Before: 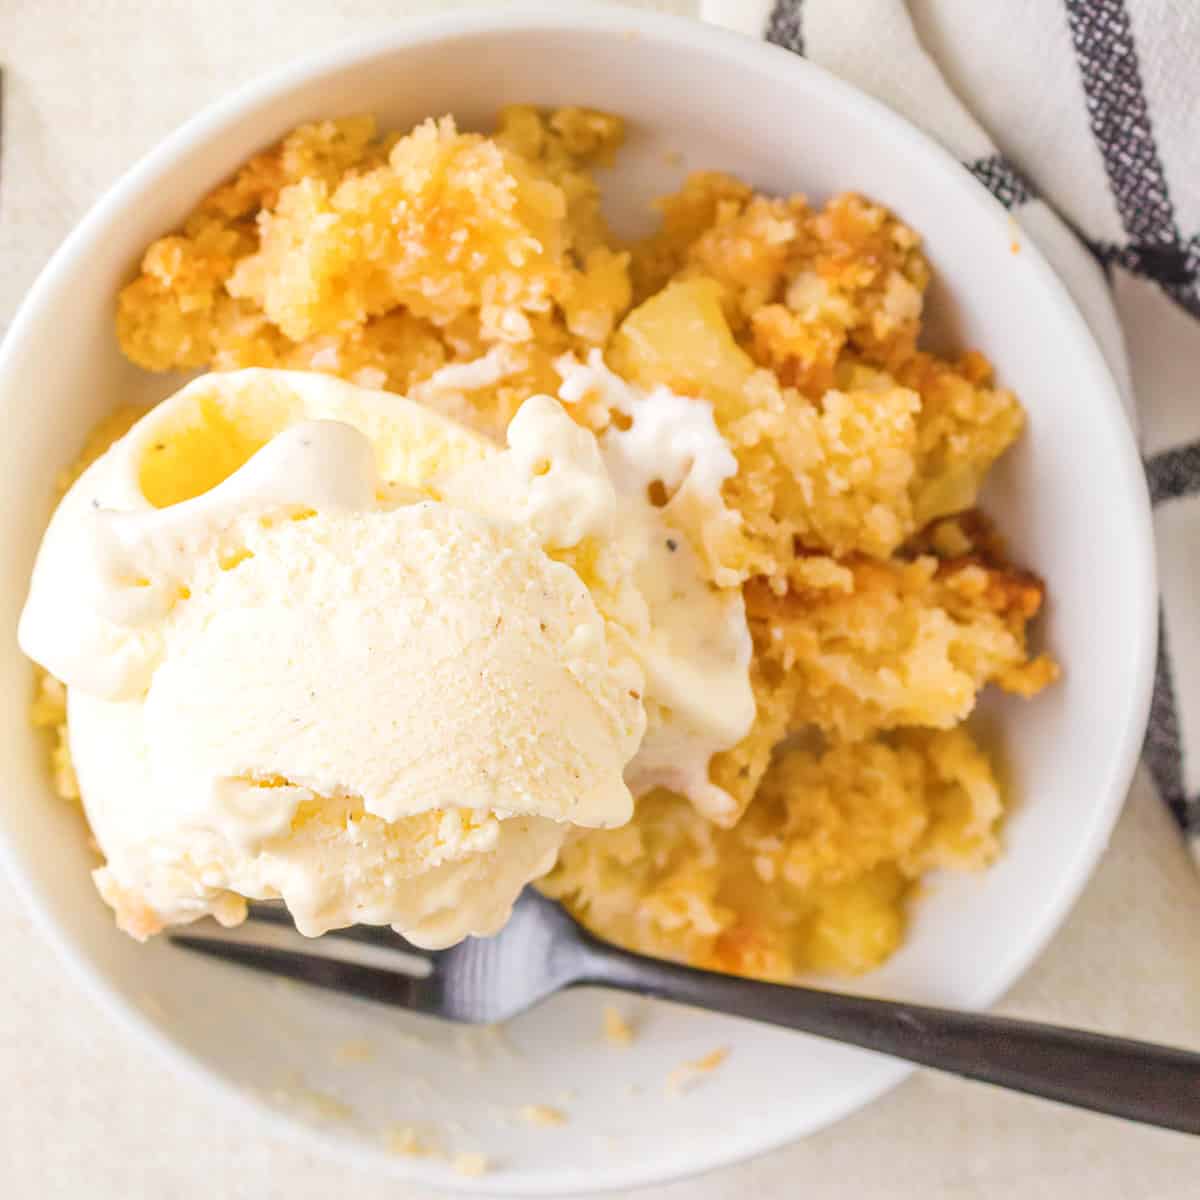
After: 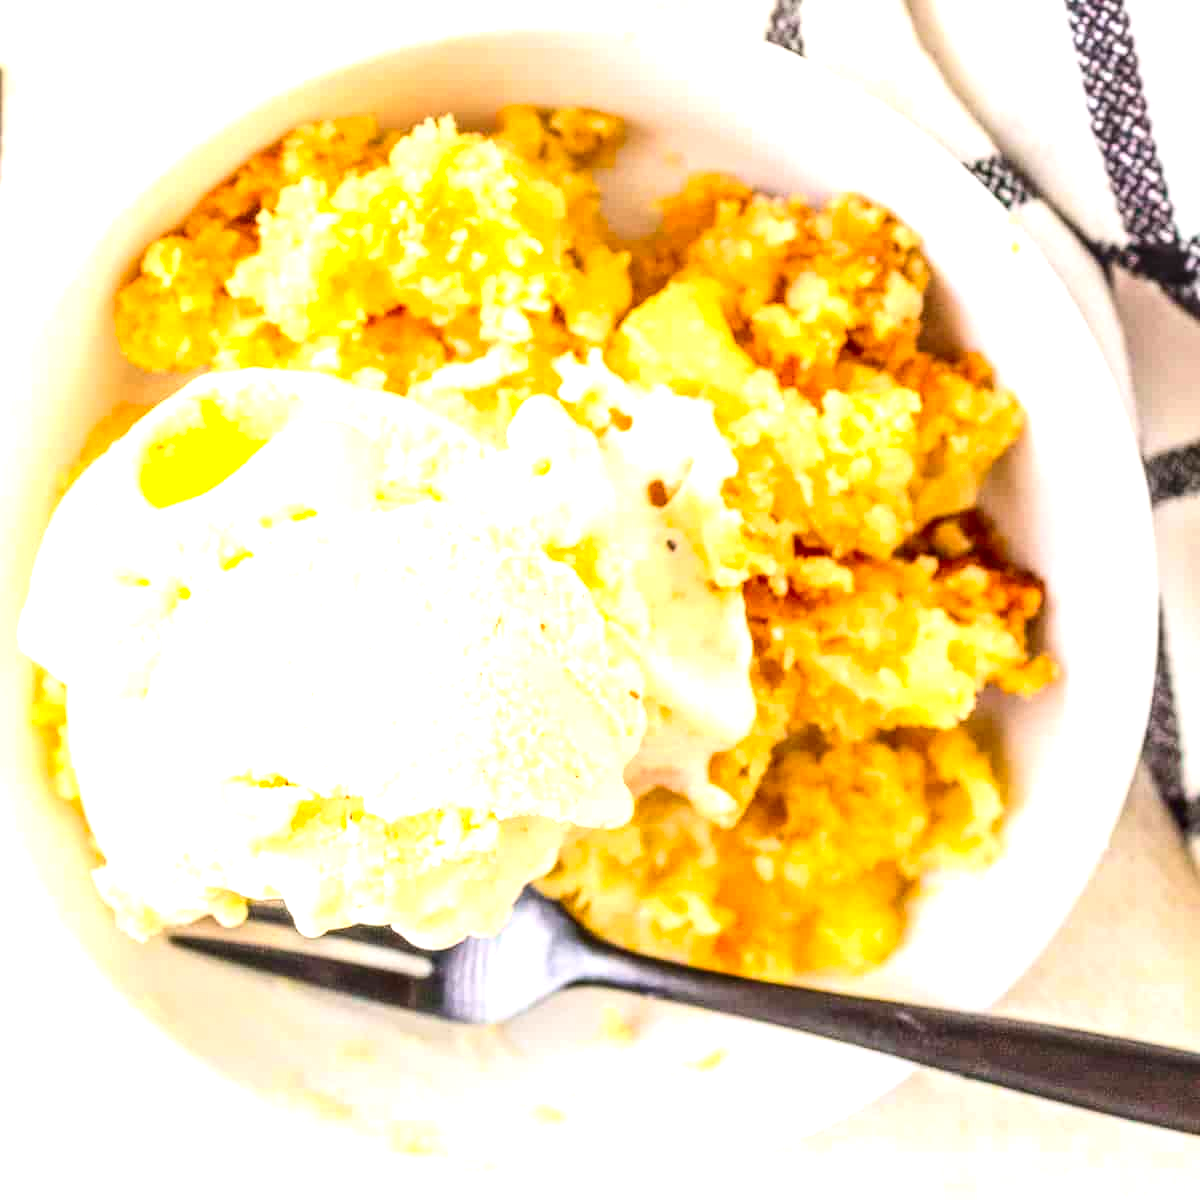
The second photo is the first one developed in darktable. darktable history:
exposure: black level correction 0, exposure 1.001 EV, compensate highlight preservation false
contrast brightness saturation: contrast 0.219, brightness -0.184, saturation 0.242
local contrast: detail 130%
